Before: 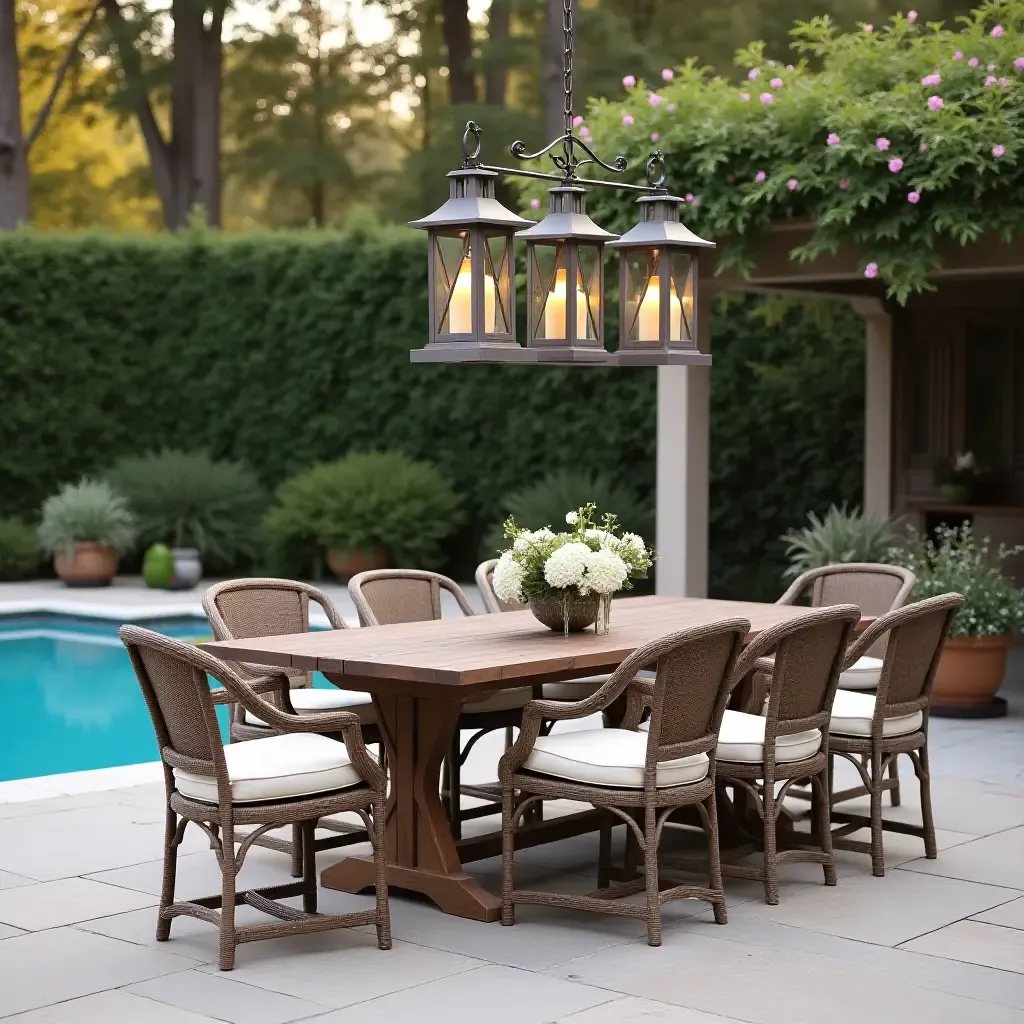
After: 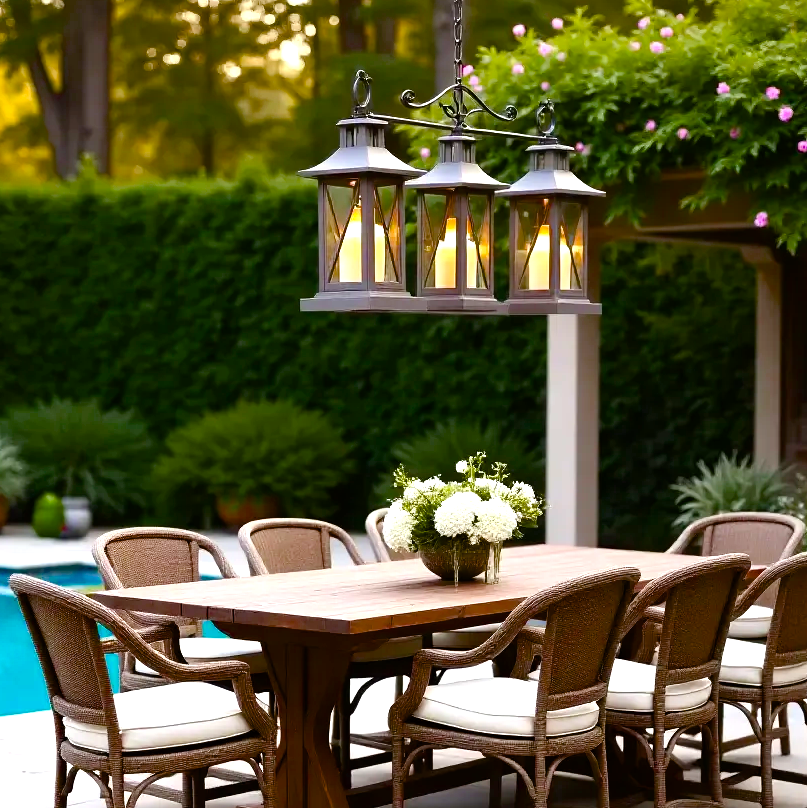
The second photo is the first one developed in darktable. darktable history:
color balance rgb: linear chroma grading › shadows 9.562%, linear chroma grading › highlights 10.346%, linear chroma grading › global chroma 15.313%, linear chroma grading › mid-tones 14.553%, perceptual saturation grading › global saturation 20%, perceptual saturation grading › highlights -24.743%, perceptual saturation grading › shadows 50.064%, perceptual brilliance grading › global brilliance 12.71%, global vibrance 6.401%, contrast 13.194%, saturation formula JzAzBz (2021)
crop and rotate: left 10.753%, top 5.018%, right 10.401%, bottom 16.022%
